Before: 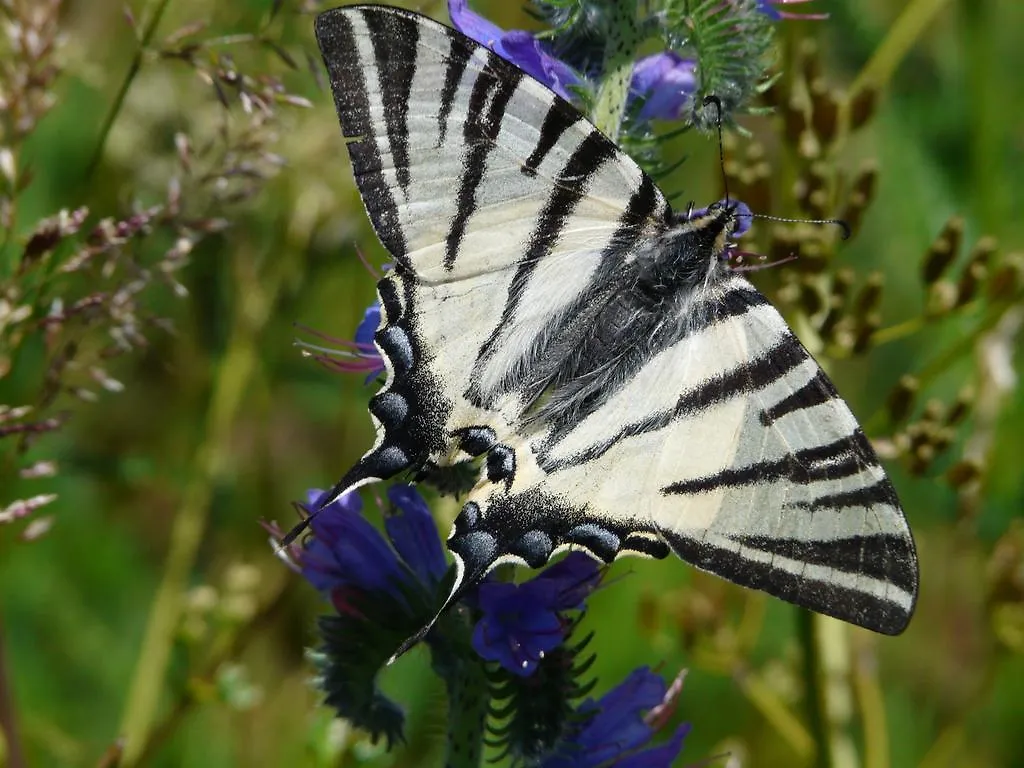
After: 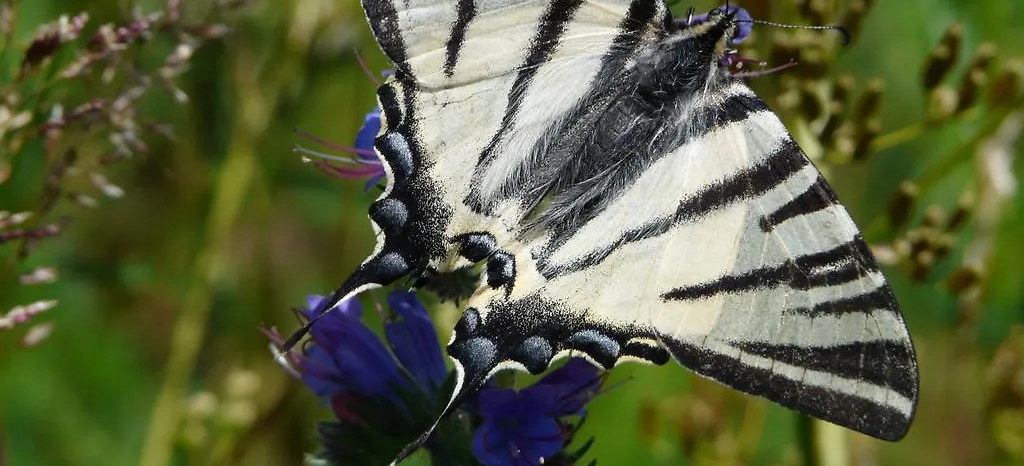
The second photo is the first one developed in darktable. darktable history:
tone equalizer: on, module defaults
crop and rotate: top 25.357%, bottom 13.942%
